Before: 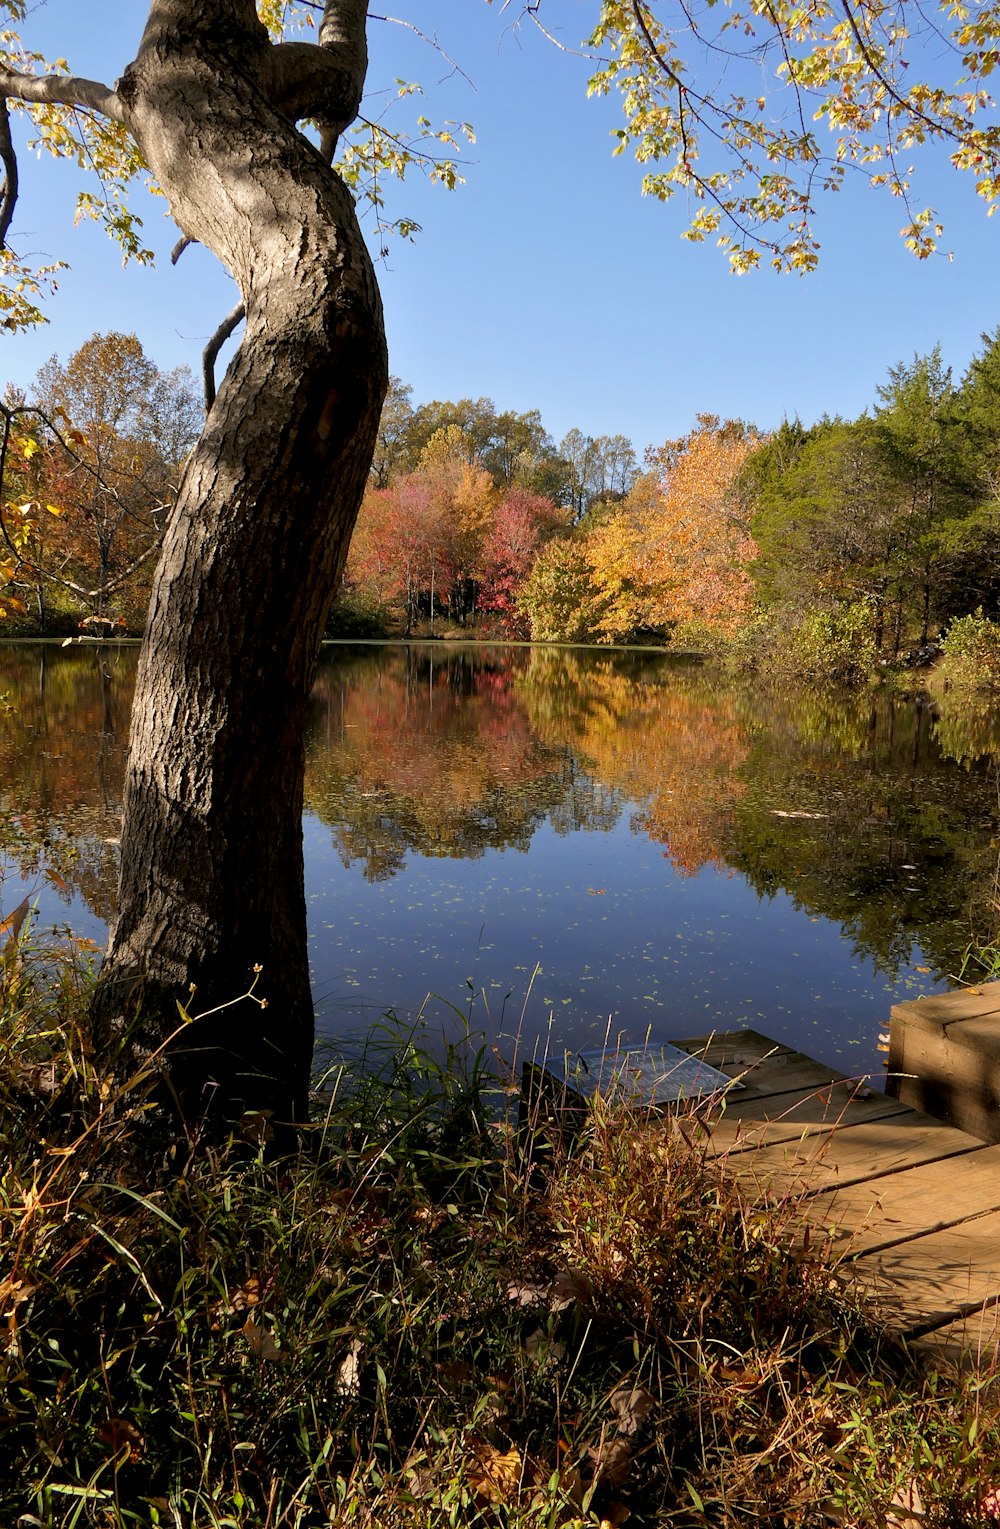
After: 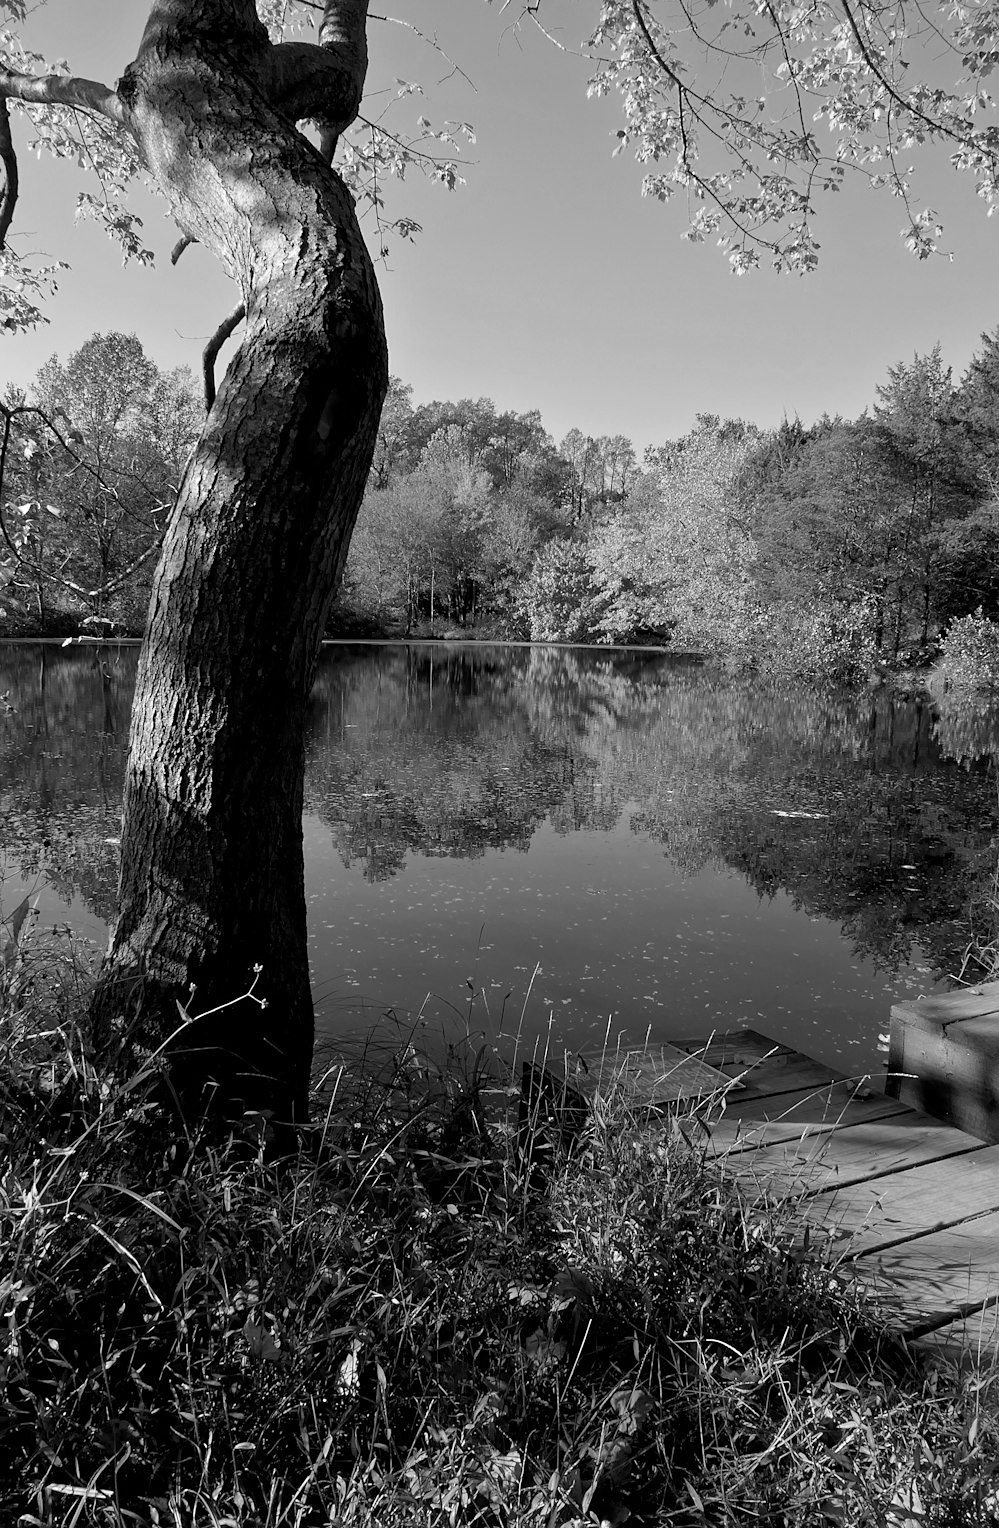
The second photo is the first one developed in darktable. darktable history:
sharpen: amount 0.2
monochrome: a -6.99, b 35.61, size 1.4
